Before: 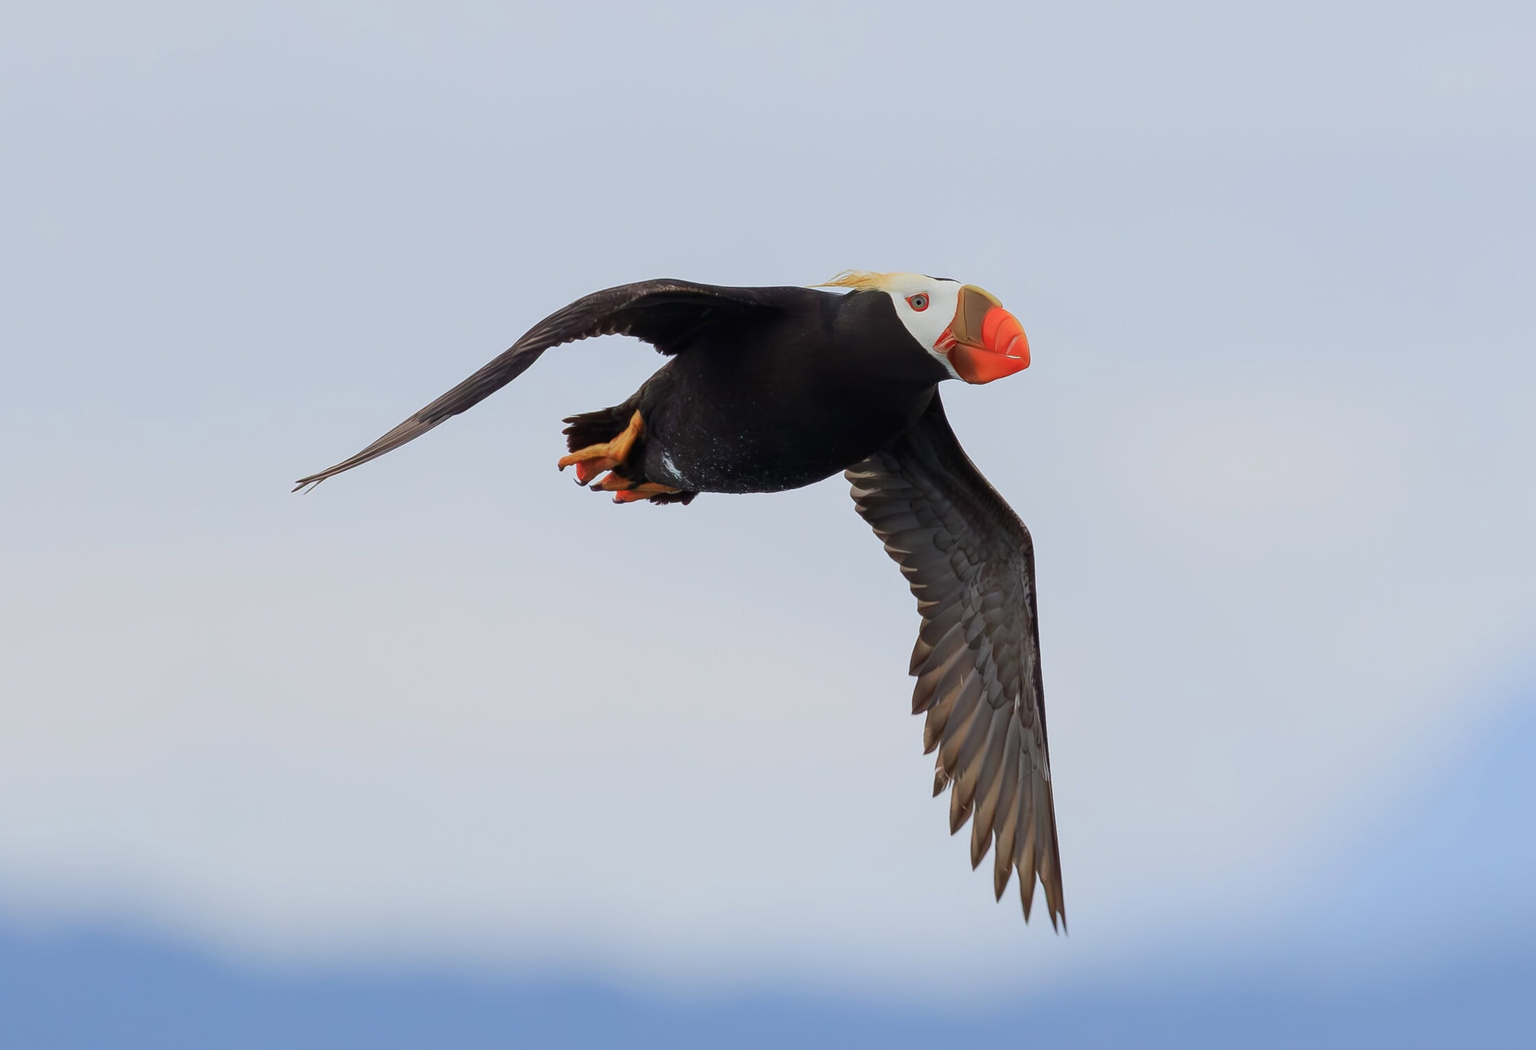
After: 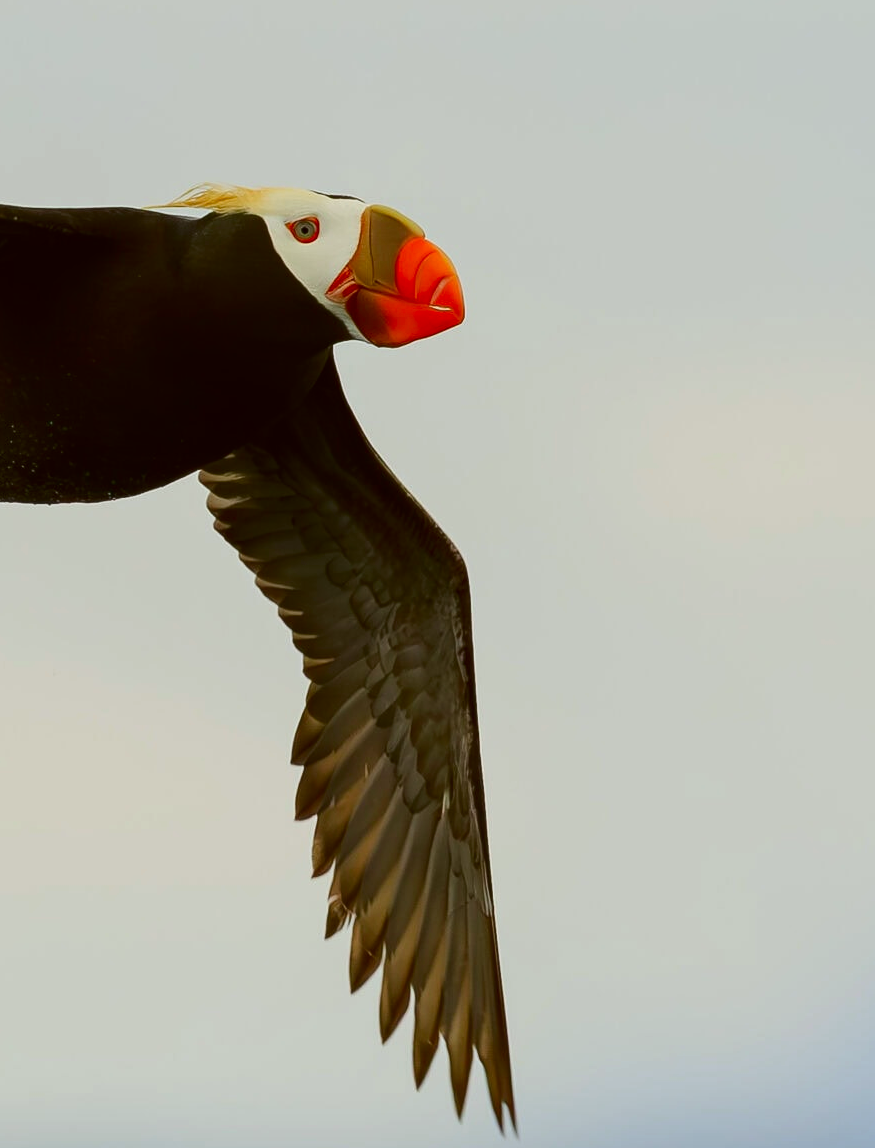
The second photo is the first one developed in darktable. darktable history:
base curve: curves: ch0 [(0, 0) (0.283, 0.295) (1, 1)], preserve colors none
crop: left 45.958%, top 13.5%, right 14.231%, bottom 10.131%
contrast brightness saturation: contrast 0.119, brightness -0.116, saturation 0.203
color correction: highlights a* -1.74, highlights b* 10.61, shadows a* 0.354, shadows b* 19.72
